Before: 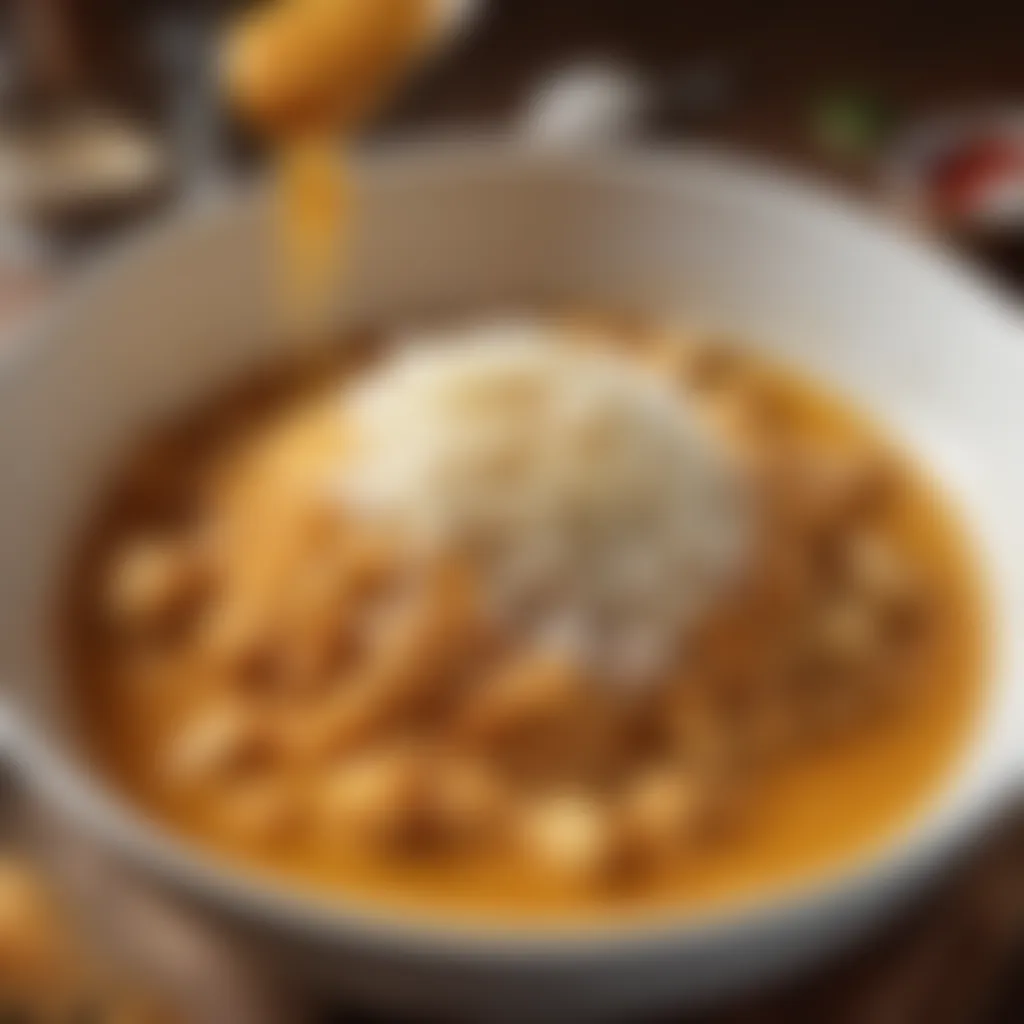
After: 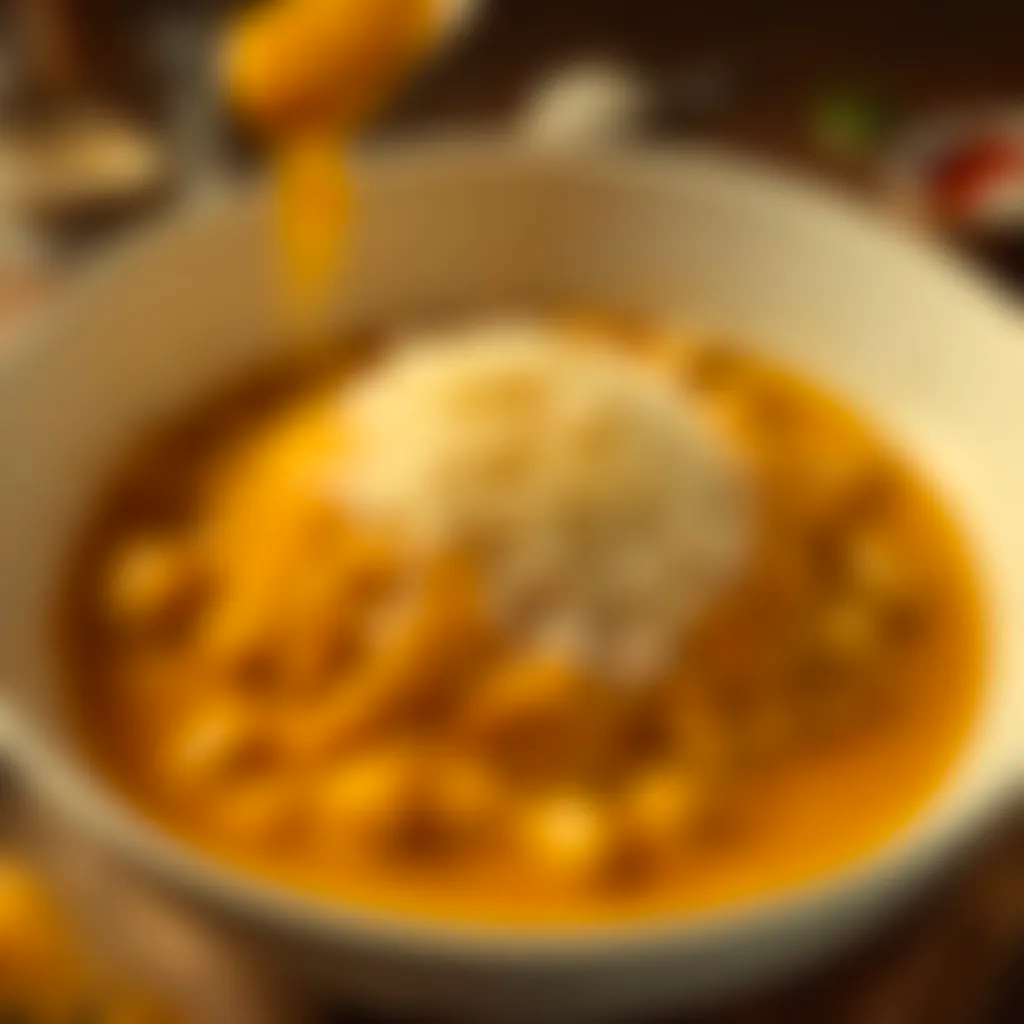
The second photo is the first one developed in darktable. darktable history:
color balance rgb: perceptual saturation grading › global saturation 20%, global vibrance 10%
white balance: red 1.08, blue 0.791
